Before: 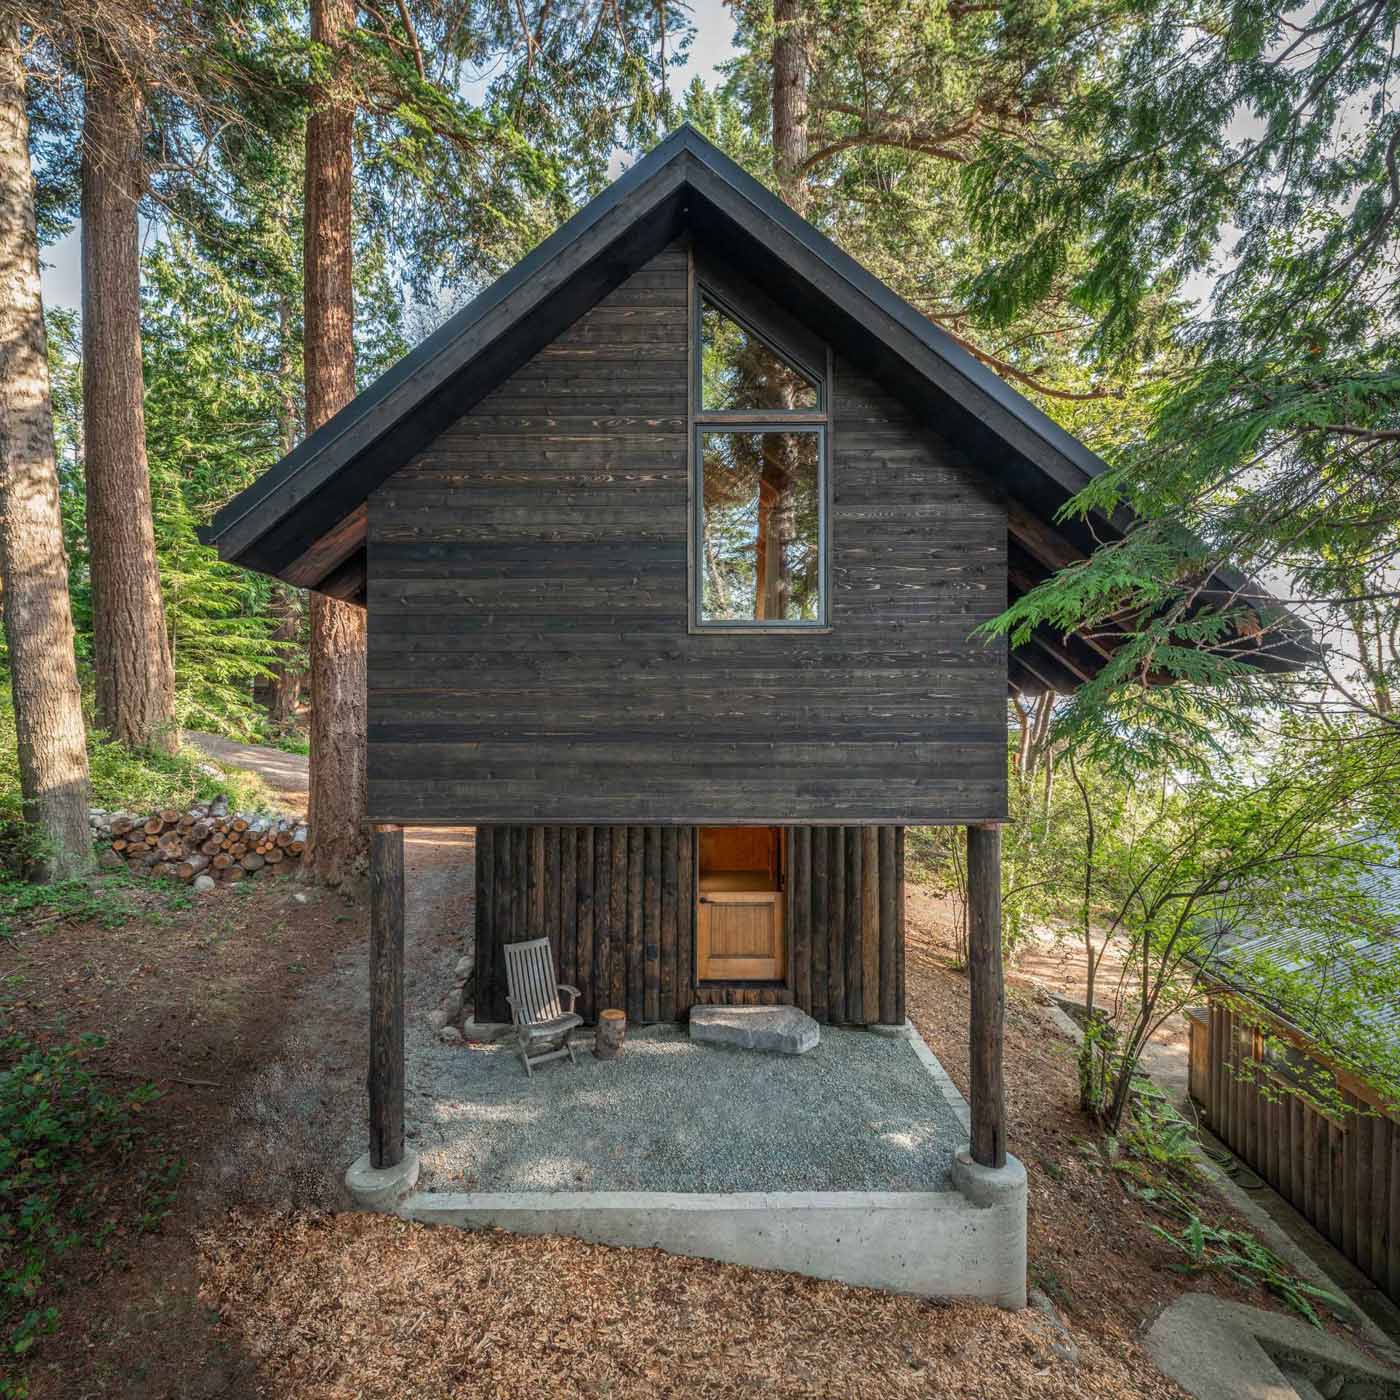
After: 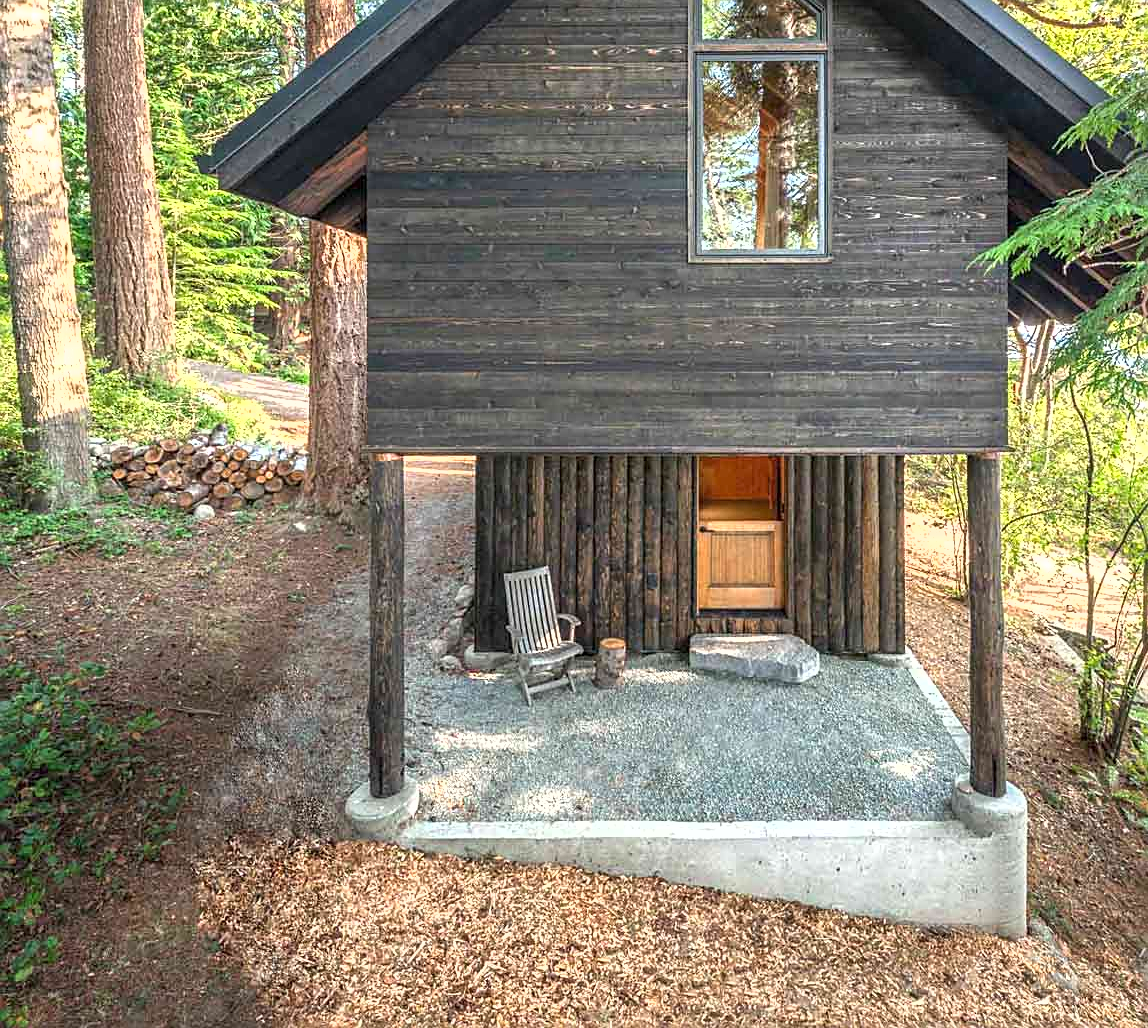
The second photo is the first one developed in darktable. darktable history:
shadows and highlights: radius 125.46, shadows 21.19, highlights -21.19, low approximation 0.01
crop: top 26.531%, right 17.959%
exposure: black level correction 0, exposure 1.198 EV, compensate exposure bias true, compensate highlight preservation false
sharpen: on, module defaults
